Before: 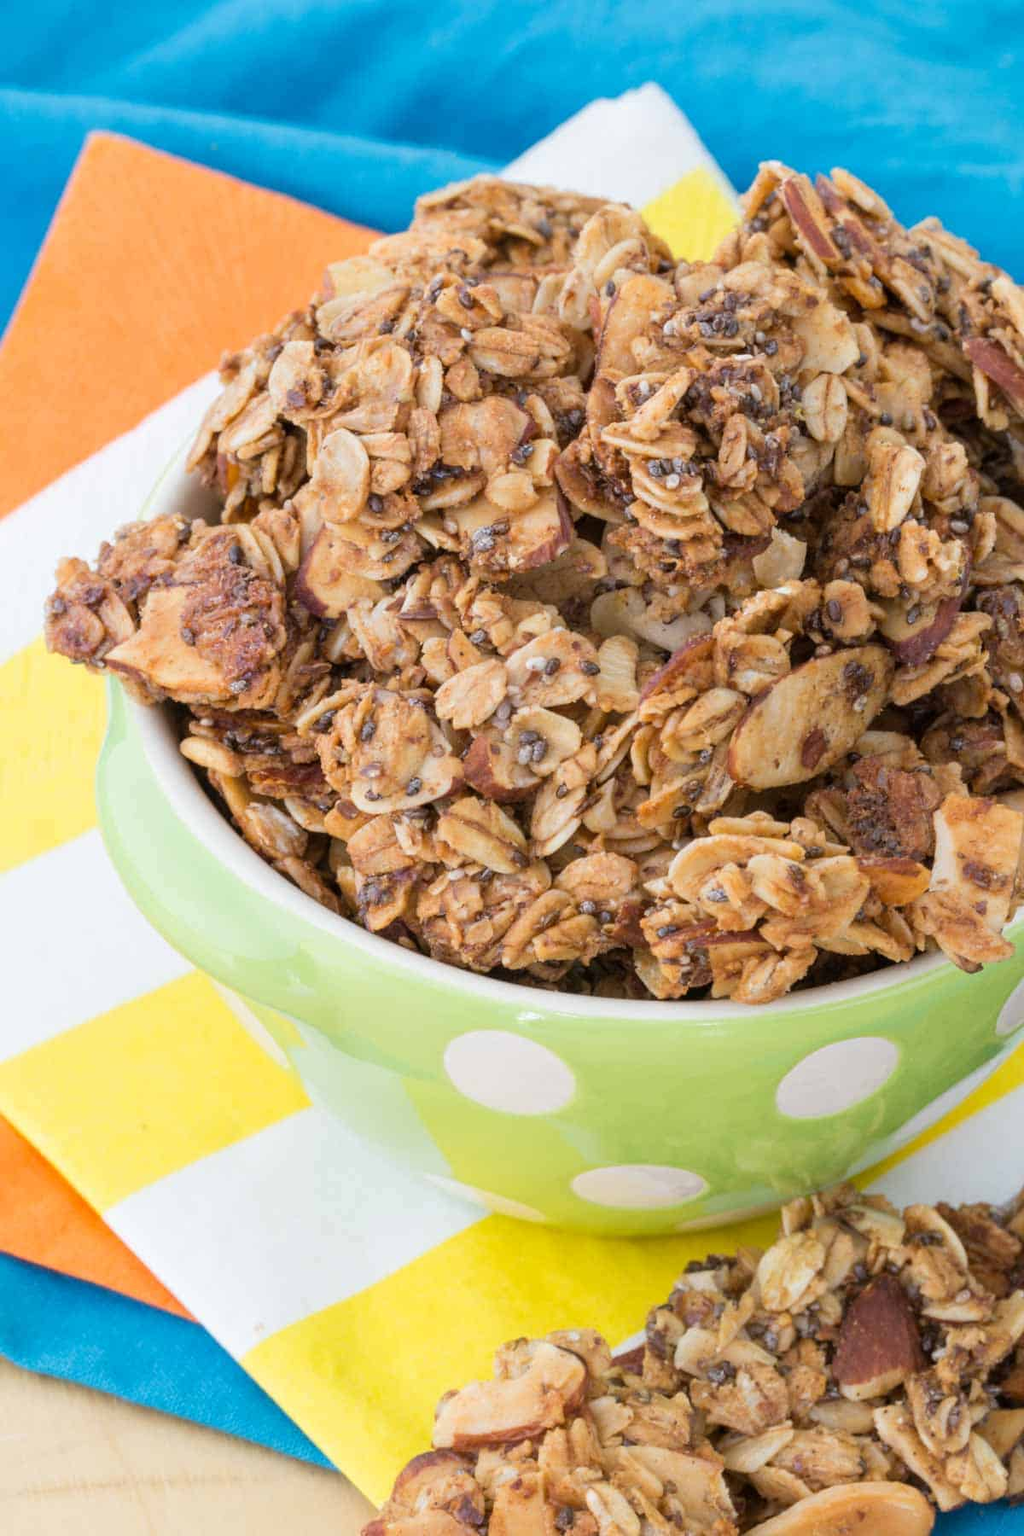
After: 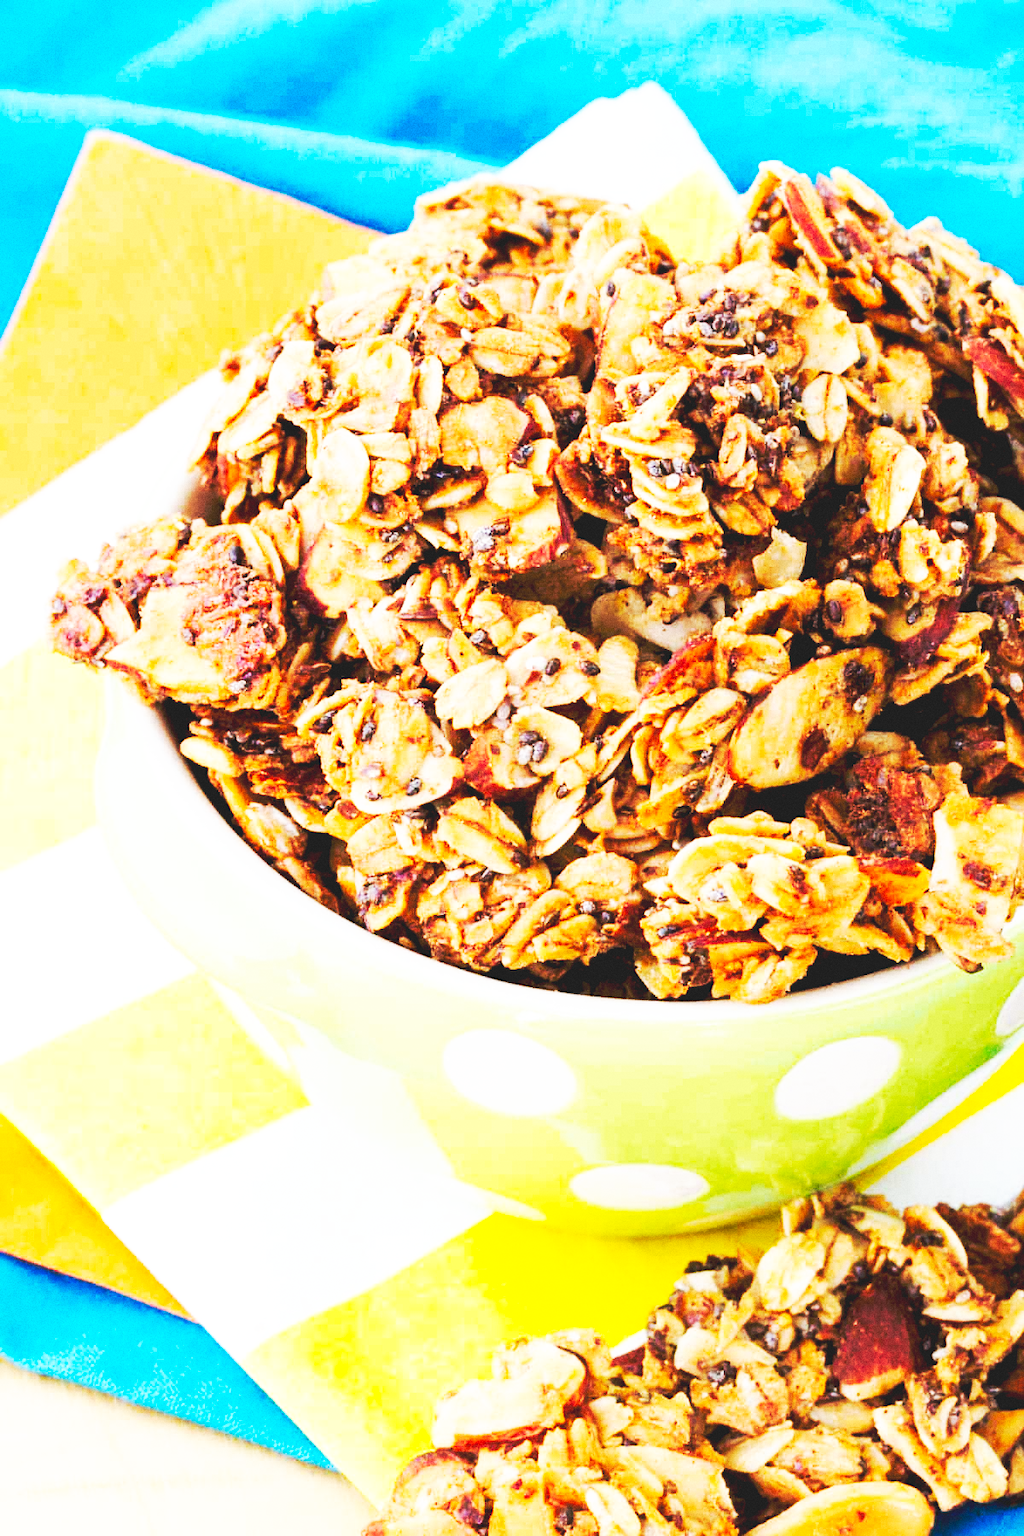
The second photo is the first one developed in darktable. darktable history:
grain: coarseness 0.09 ISO
exposure: black level correction 0.029, exposure -0.073 EV, compensate highlight preservation false
base curve: curves: ch0 [(0, 0.015) (0.085, 0.116) (0.134, 0.298) (0.19, 0.545) (0.296, 0.764) (0.599, 0.982) (1, 1)], preserve colors none
